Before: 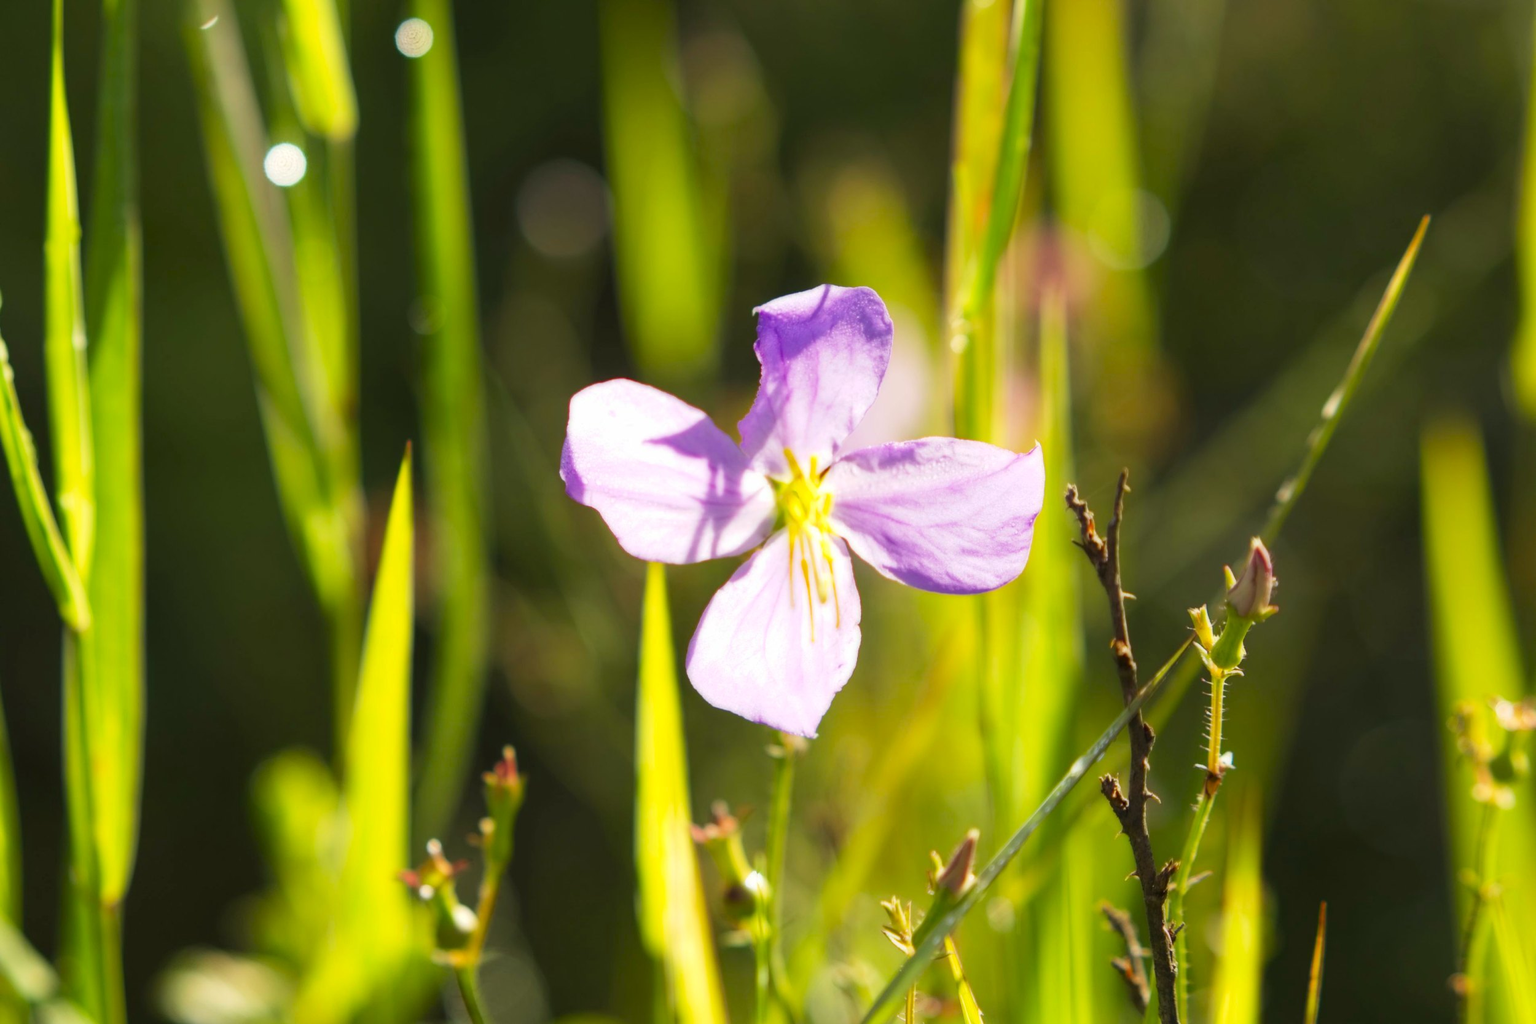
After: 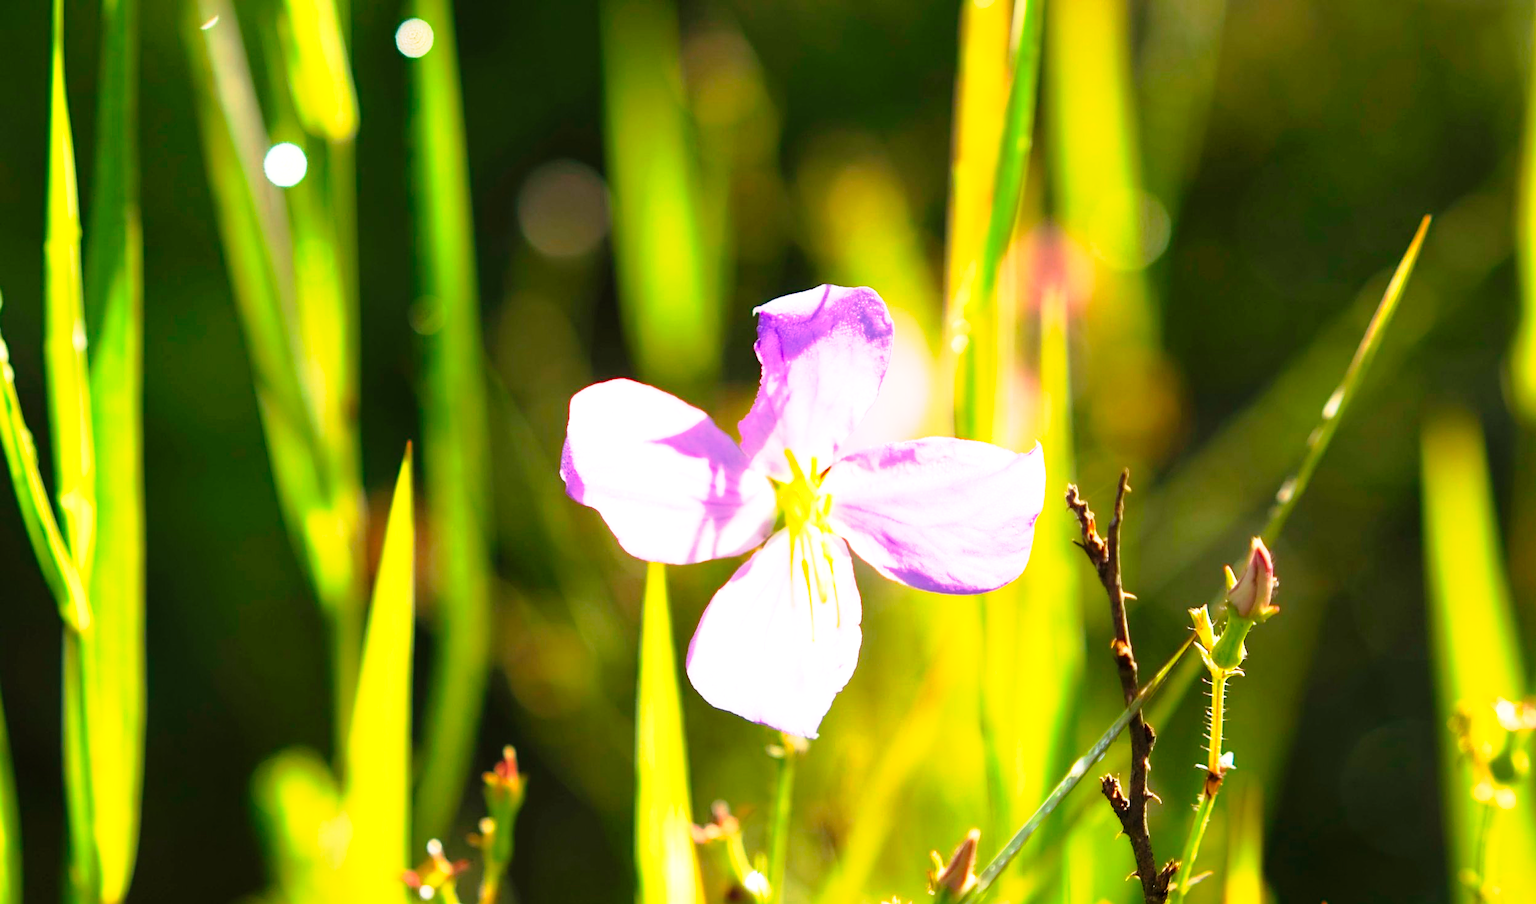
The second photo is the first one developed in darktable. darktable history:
sharpen: on, module defaults
exposure: black level correction 0, exposure 0.499 EV, compensate highlight preservation false
tone curve: curves: ch0 [(0, 0) (0.105, 0.068) (0.195, 0.162) (0.283, 0.283) (0.384, 0.404) (0.485, 0.531) (0.638, 0.681) (0.795, 0.879) (1, 0.977)]; ch1 [(0, 0) (0.161, 0.092) (0.35, 0.33) (0.379, 0.401) (0.456, 0.469) (0.498, 0.506) (0.521, 0.549) (0.58, 0.624) (0.635, 0.671) (1, 1)]; ch2 [(0, 0) (0.371, 0.362) (0.437, 0.437) (0.483, 0.484) (0.53, 0.515) (0.56, 0.58) (0.622, 0.606) (1, 1)], preserve colors none
crop and rotate: top 0%, bottom 11.593%
